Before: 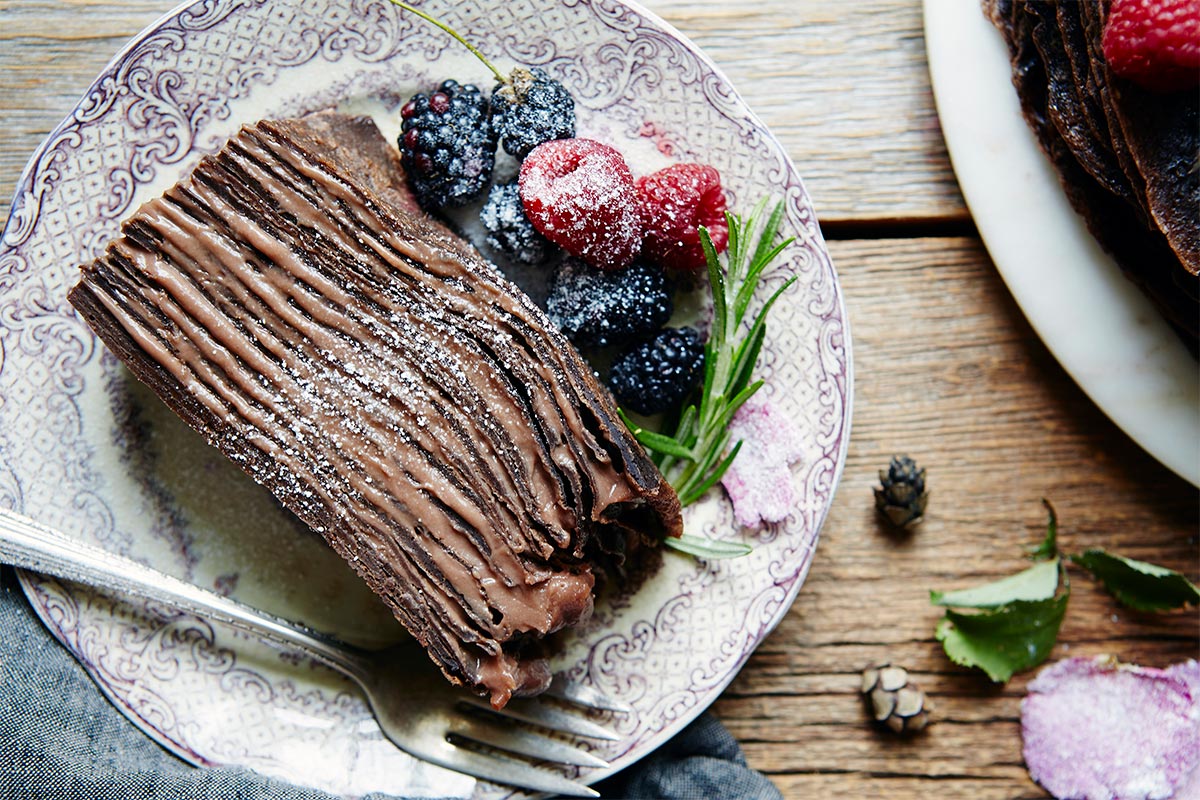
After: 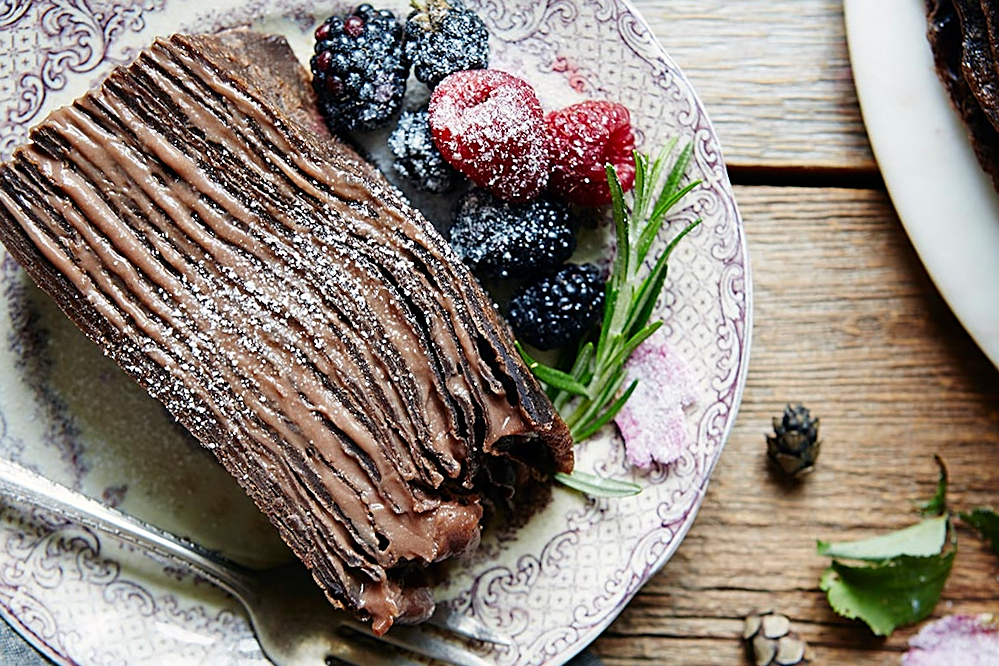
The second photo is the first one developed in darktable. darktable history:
sharpen: on, module defaults
crop and rotate: angle -3.14°, left 5.241%, top 5.185%, right 4.786%, bottom 4.769%
